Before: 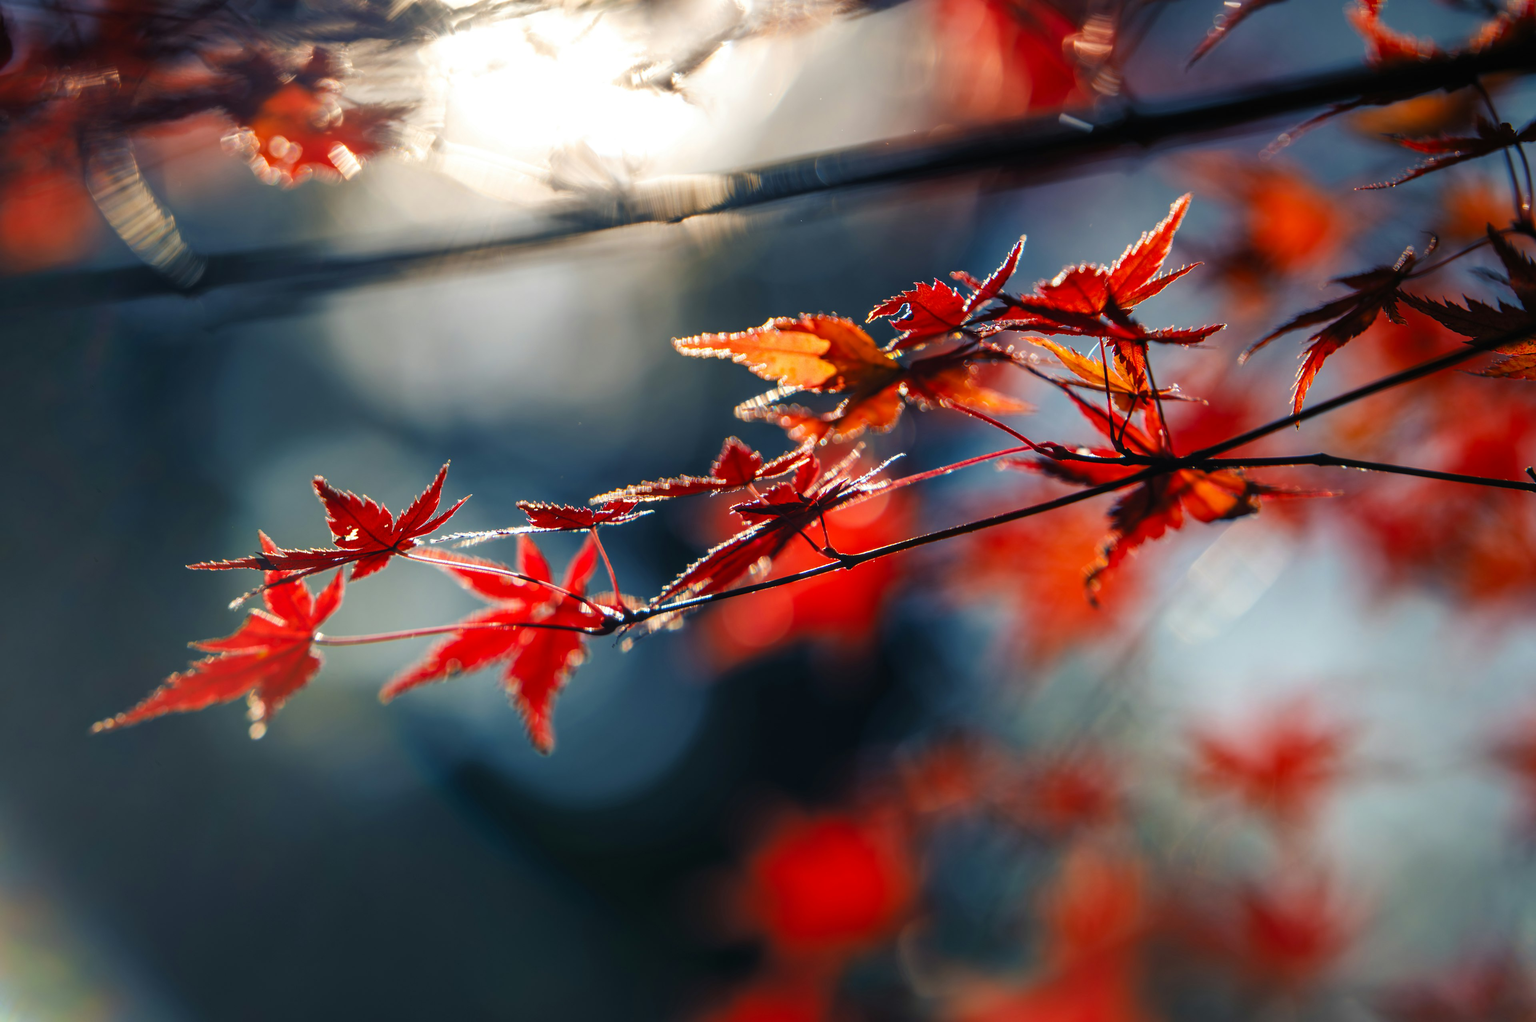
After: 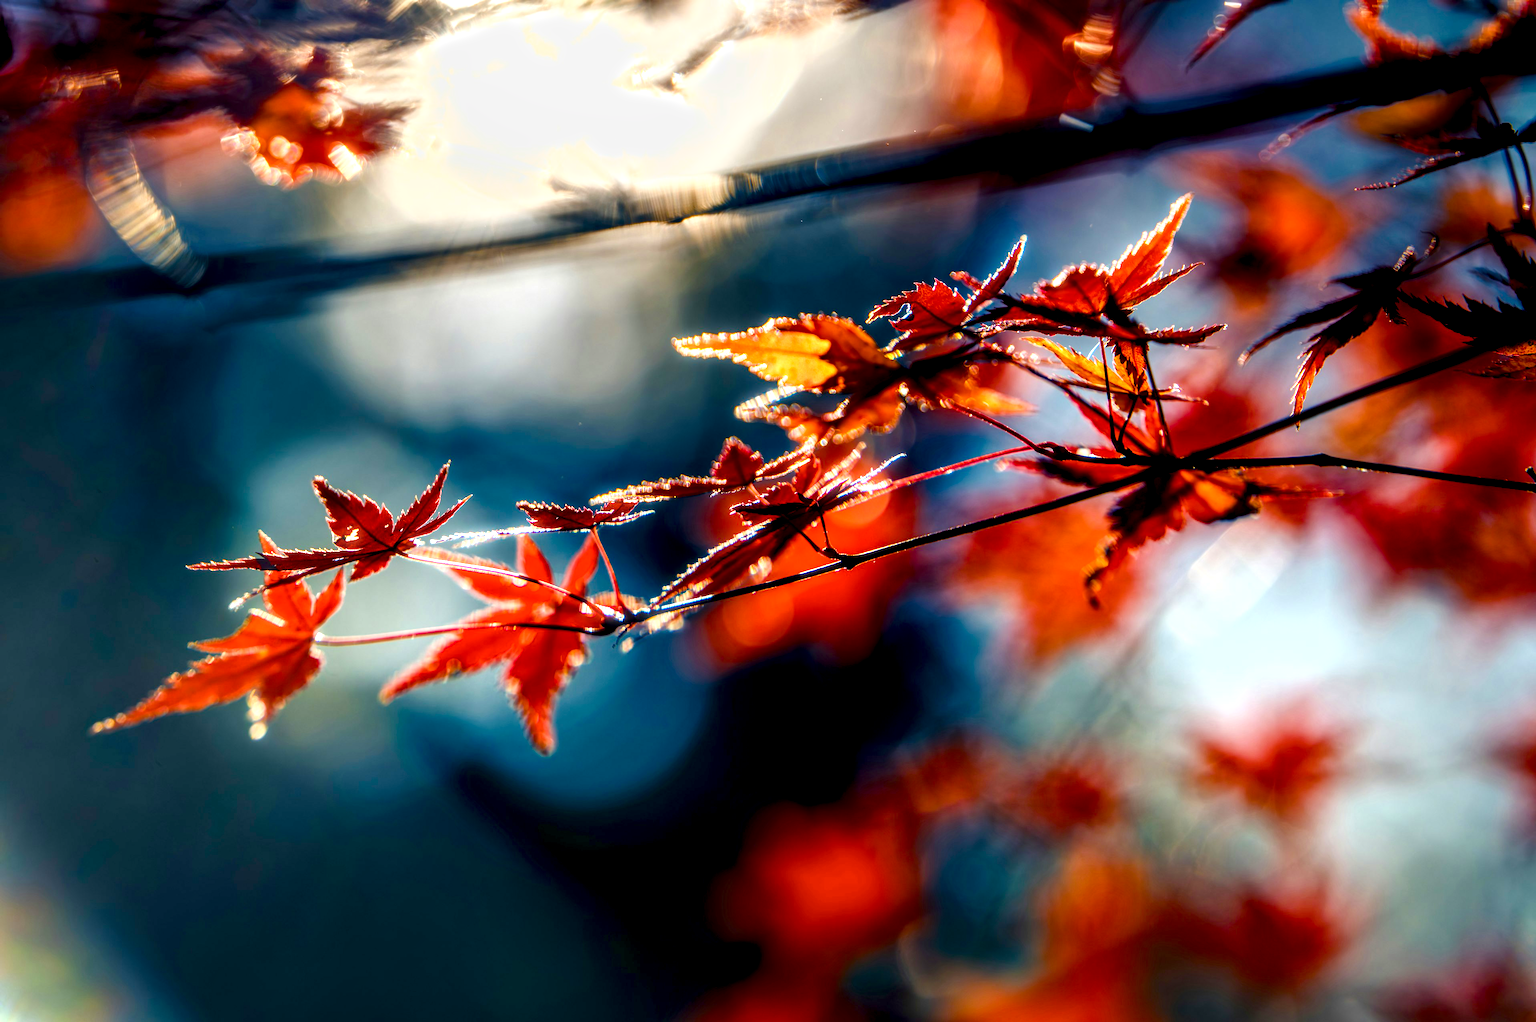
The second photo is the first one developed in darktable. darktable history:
color balance rgb: linear chroma grading › global chroma 18.9%, perceptual saturation grading › global saturation 20%, perceptual saturation grading › highlights -25%, perceptual saturation grading › shadows 50%, global vibrance 18.93%
local contrast: highlights 80%, shadows 57%, detail 175%, midtone range 0.602
bloom: size 3%, threshold 100%, strength 0%
